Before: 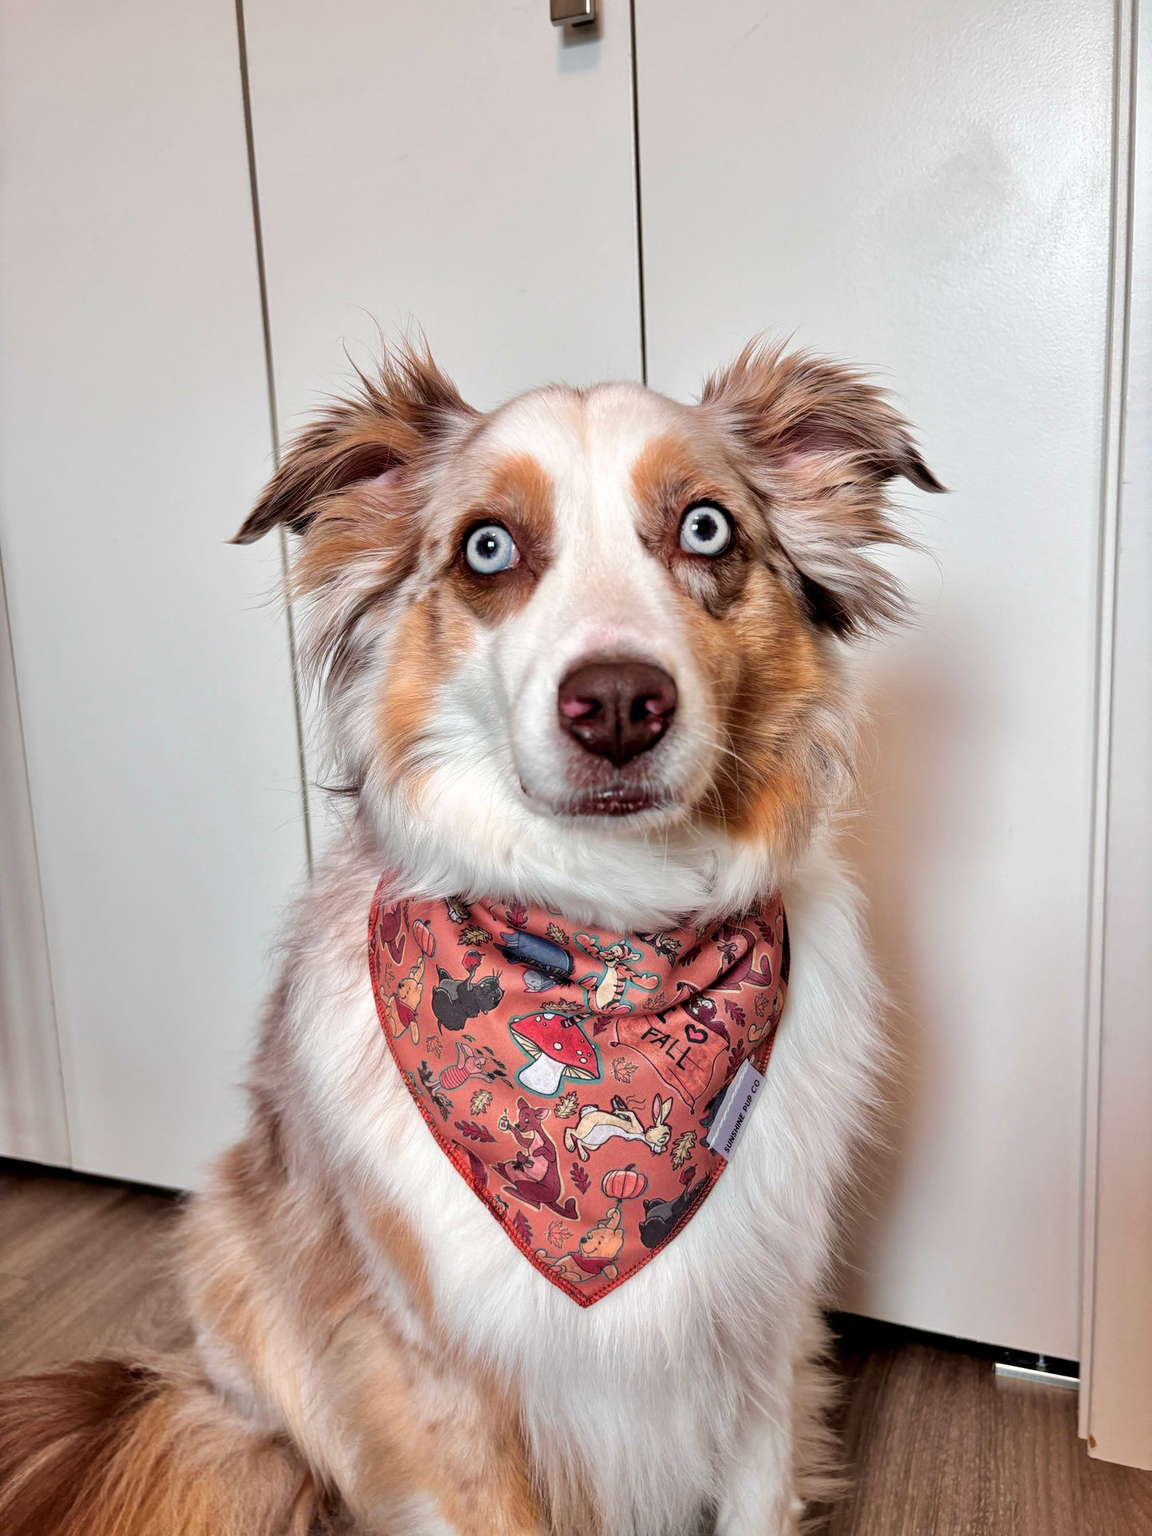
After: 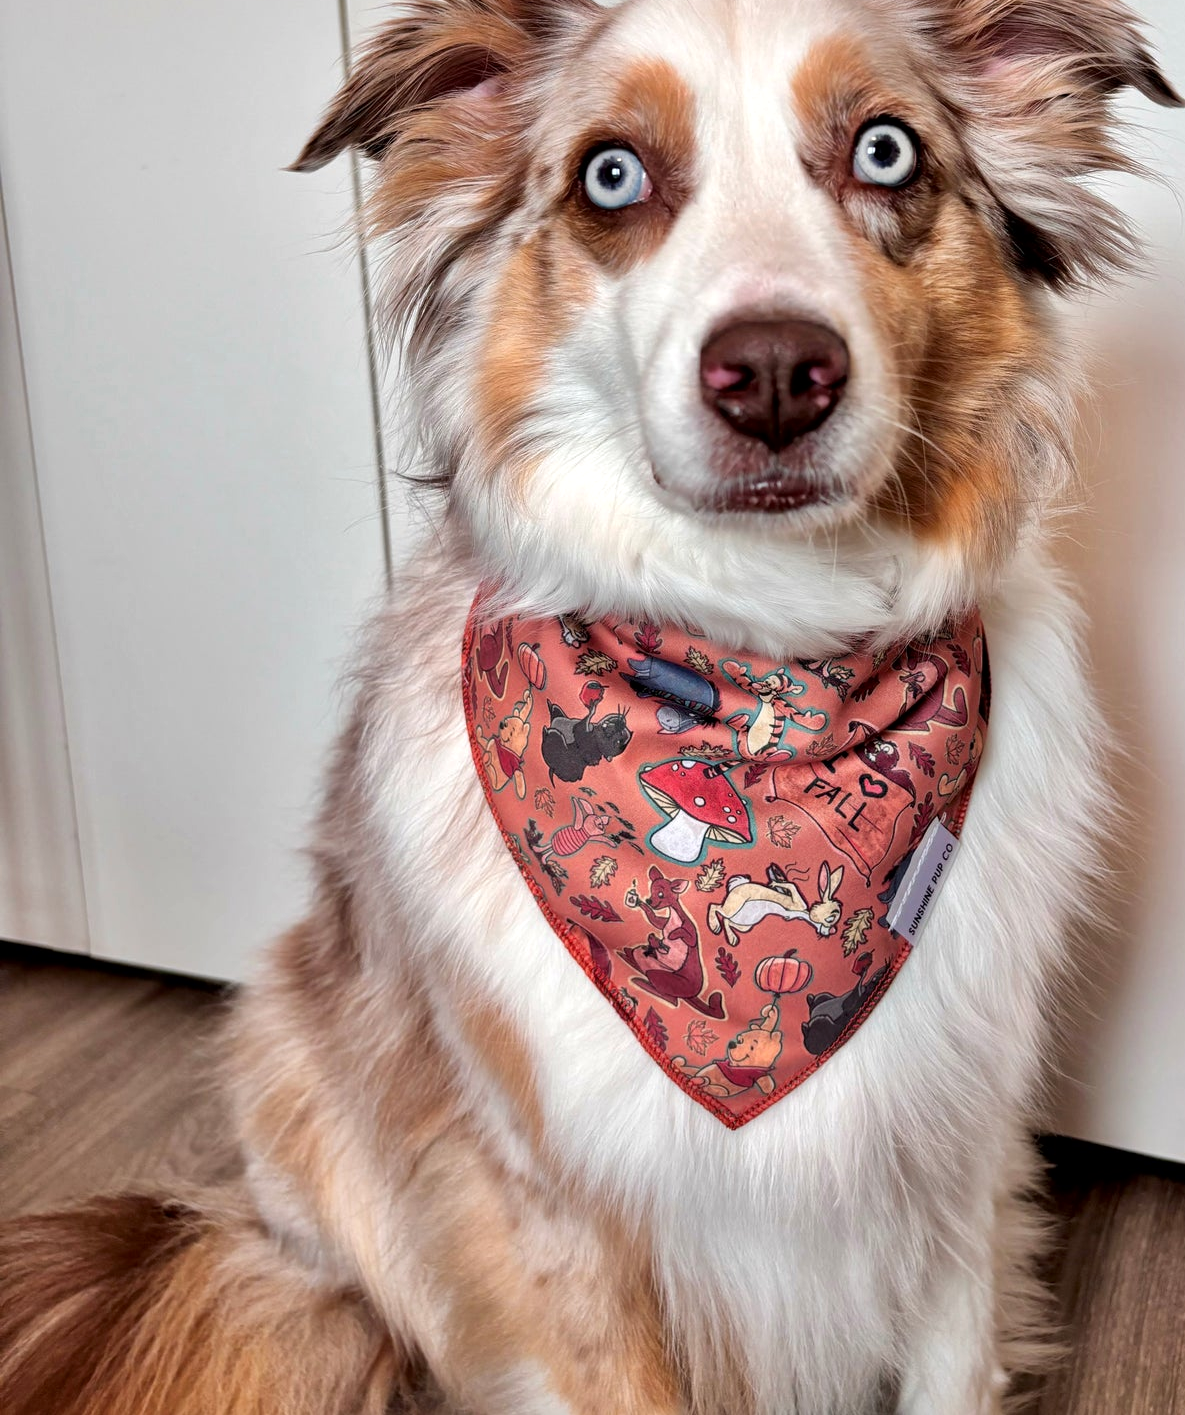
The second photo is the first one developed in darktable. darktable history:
crop: top 26.531%, right 17.959%
local contrast: mode bilateral grid, contrast 20, coarseness 50, detail 120%, midtone range 0.2
